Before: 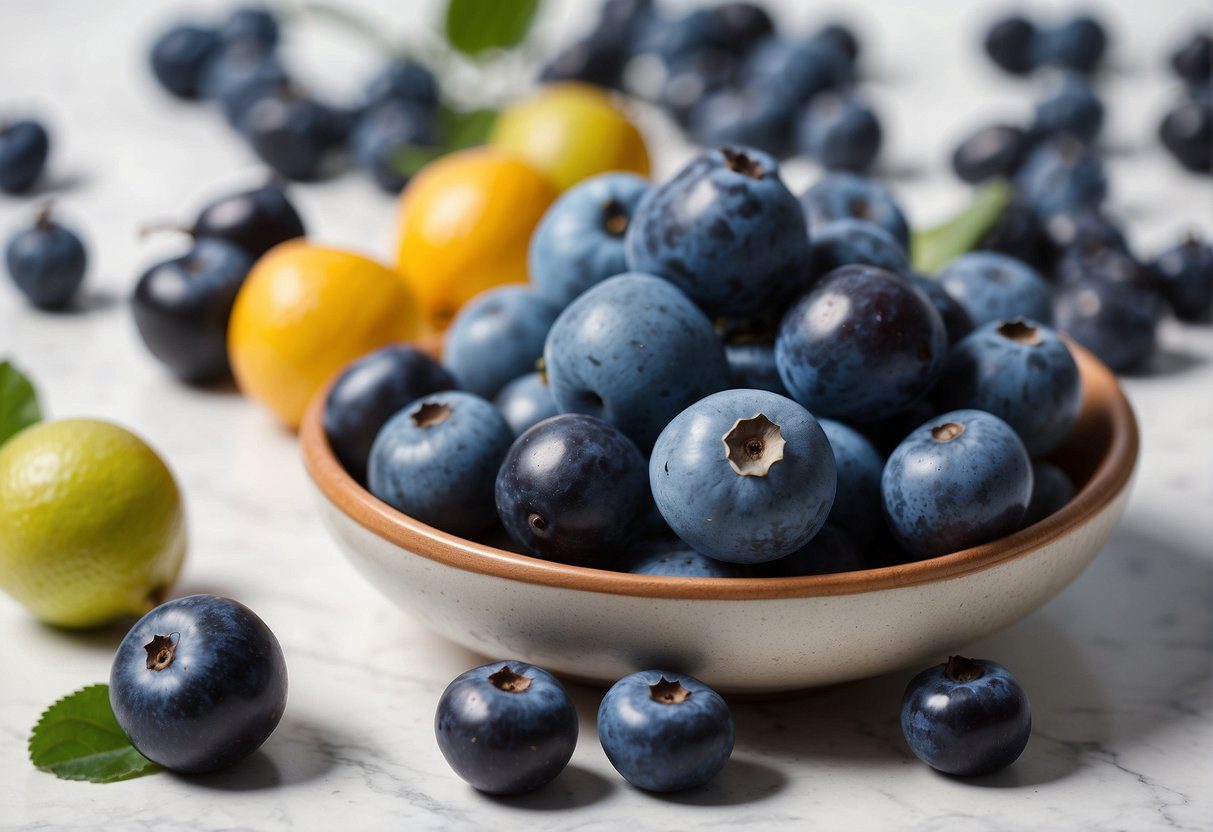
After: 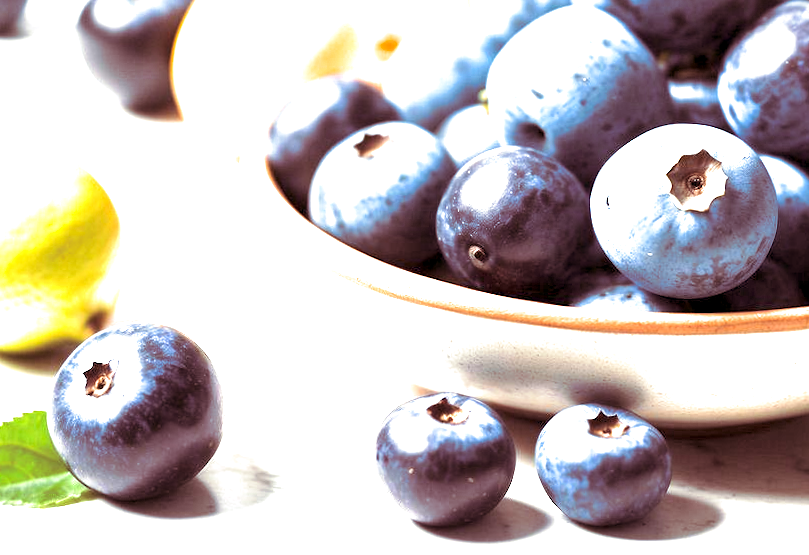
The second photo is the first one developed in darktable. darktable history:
split-toning: on, module defaults
exposure: black level correction 0.001, exposure 2.607 EV, compensate exposure bias true, compensate highlight preservation false
crop and rotate: angle -0.82°, left 3.85%, top 31.828%, right 27.992%
